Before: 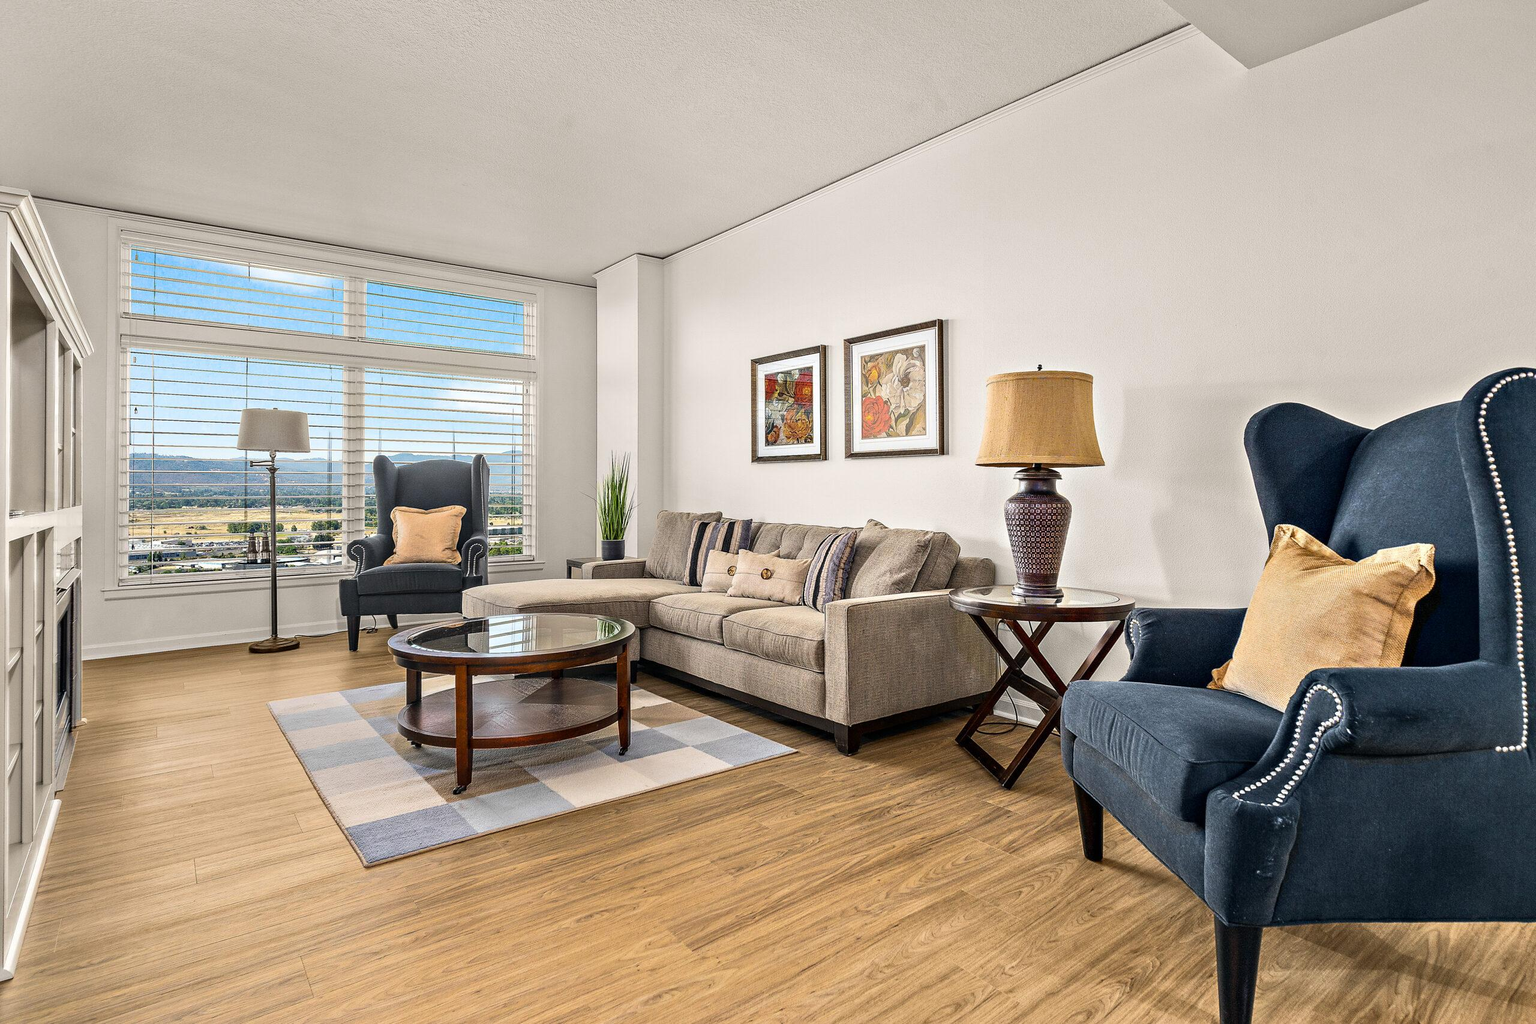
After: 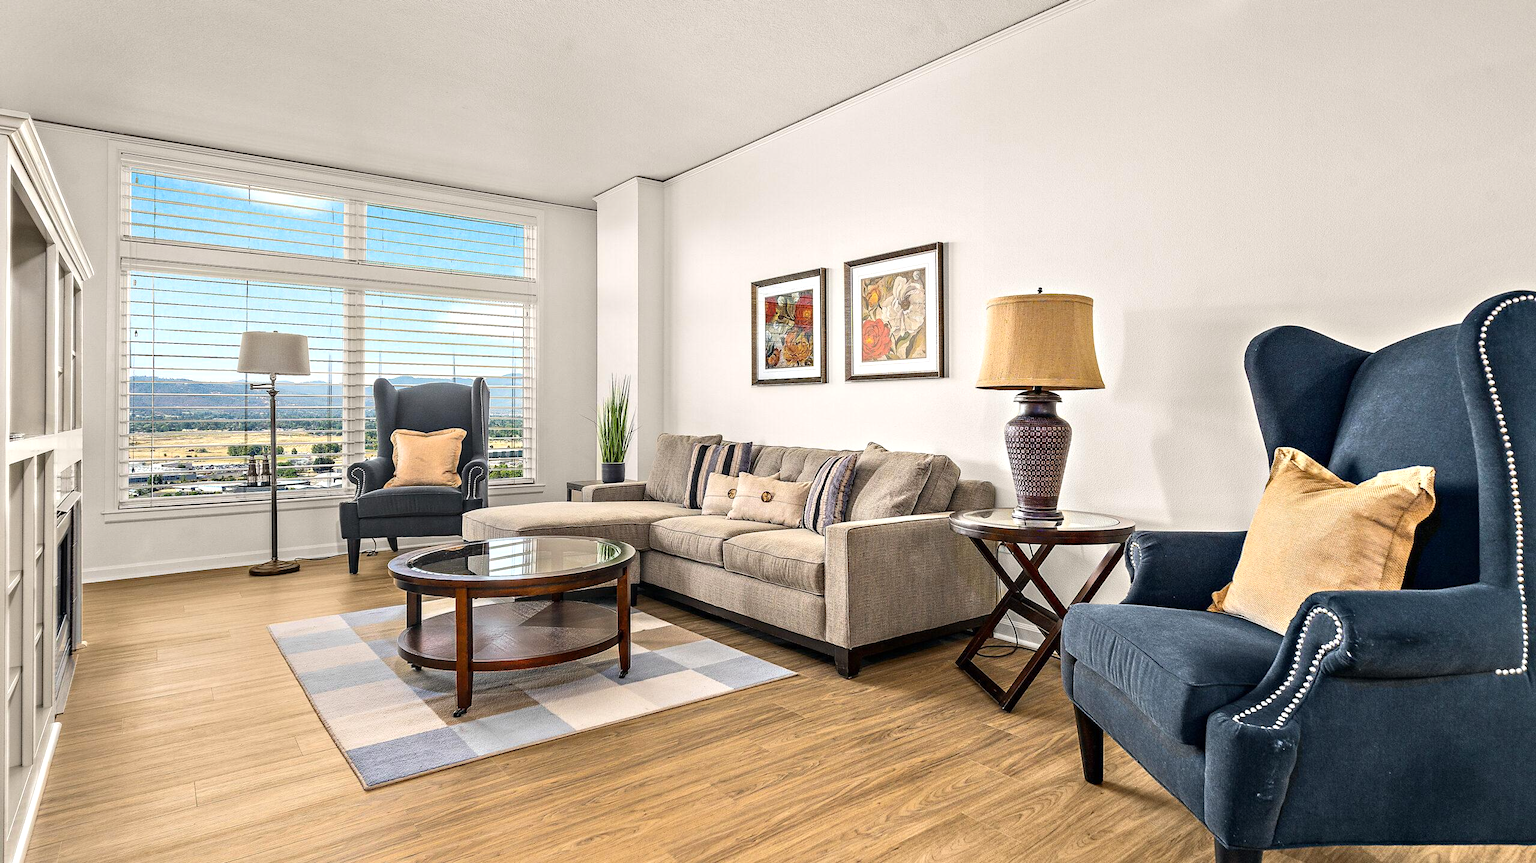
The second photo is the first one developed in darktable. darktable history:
exposure: exposure 0.25 EV, compensate highlight preservation false
crop: top 7.588%, bottom 8.107%
